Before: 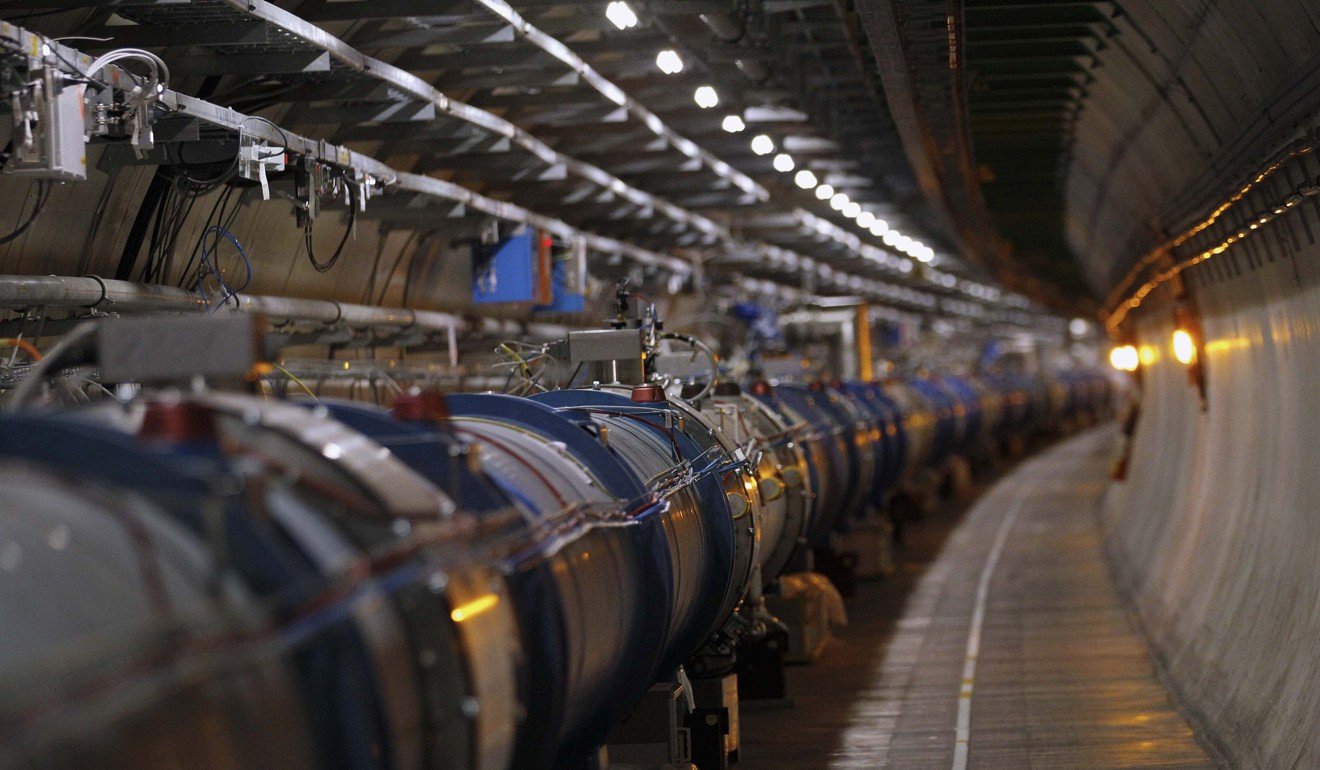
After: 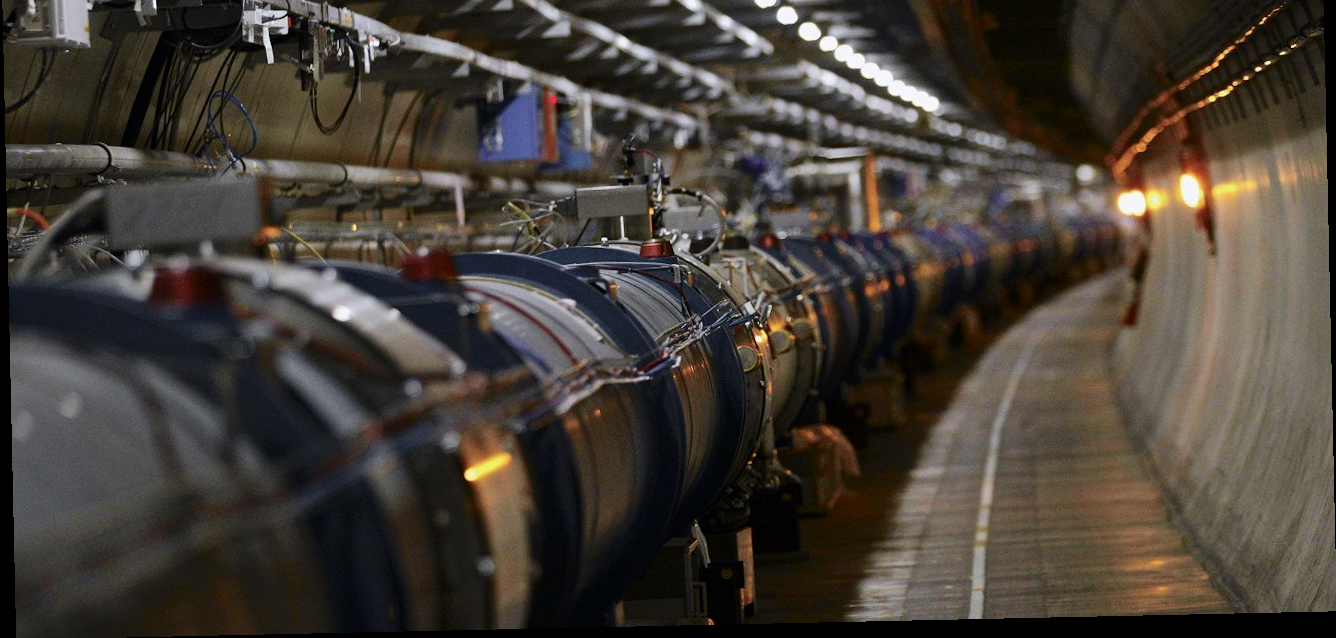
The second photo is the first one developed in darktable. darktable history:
tone curve: curves: ch0 [(0.003, 0) (0.066, 0.031) (0.163, 0.112) (0.264, 0.238) (0.395, 0.408) (0.517, 0.56) (0.684, 0.734) (0.791, 0.814) (1, 1)]; ch1 [(0, 0) (0.164, 0.115) (0.337, 0.332) (0.39, 0.398) (0.464, 0.461) (0.501, 0.5) (0.507, 0.5) (0.534, 0.532) (0.577, 0.59) (0.652, 0.681) (0.733, 0.749) (0.811, 0.796) (1, 1)]; ch2 [(0, 0) (0.337, 0.382) (0.464, 0.476) (0.501, 0.5) (0.527, 0.54) (0.551, 0.565) (0.6, 0.59) (0.687, 0.675) (1, 1)], color space Lab, independent channels, preserve colors none
rotate and perspective: rotation -1.24°, automatic cropping off
crop and rotate: top 19.998%
fill light: on, module defaults
